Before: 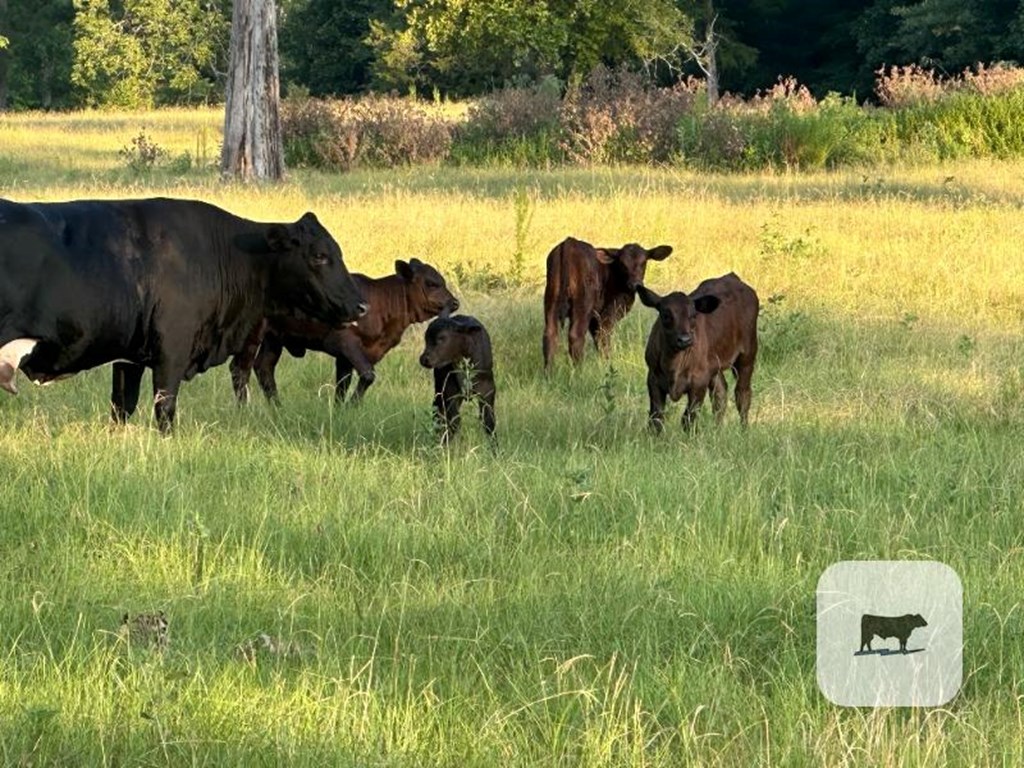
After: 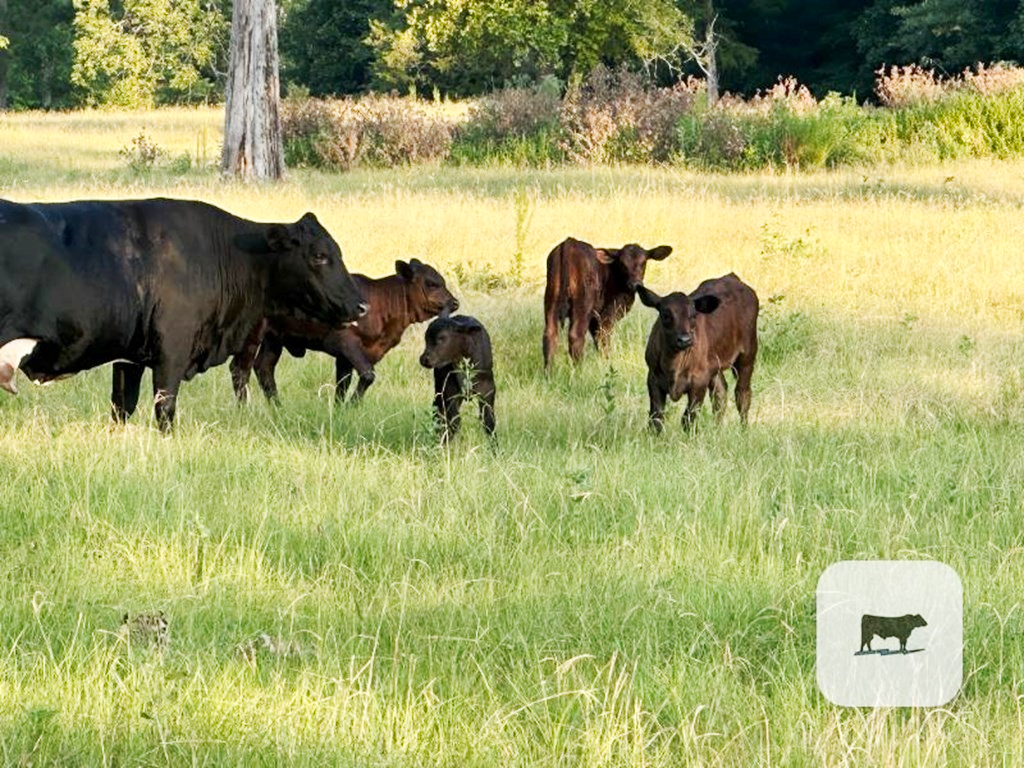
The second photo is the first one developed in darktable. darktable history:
tone curve: curves: ch0 [(0, 0) (0.003, 0.003) (0.011, 0.014) (0.025, 0.033) (0.044, 0.06) (0.069, 0.096) (0.1, 0.132) (0.136, 0.174) (0.177, 0.226) (0.224, 0.282) (0.277, 0.352) (0.335, 0.435) (0.399, 0.524) (0.468, 0.615) (0.543, 0.695) (0.623, 0.771) (0.709, 0.835) (0.801, 0.894) (0.898, 0.944) (1, 1)], preserve colors none
sharpen: radius 2.883, amount 0.868, threshold 47.523
